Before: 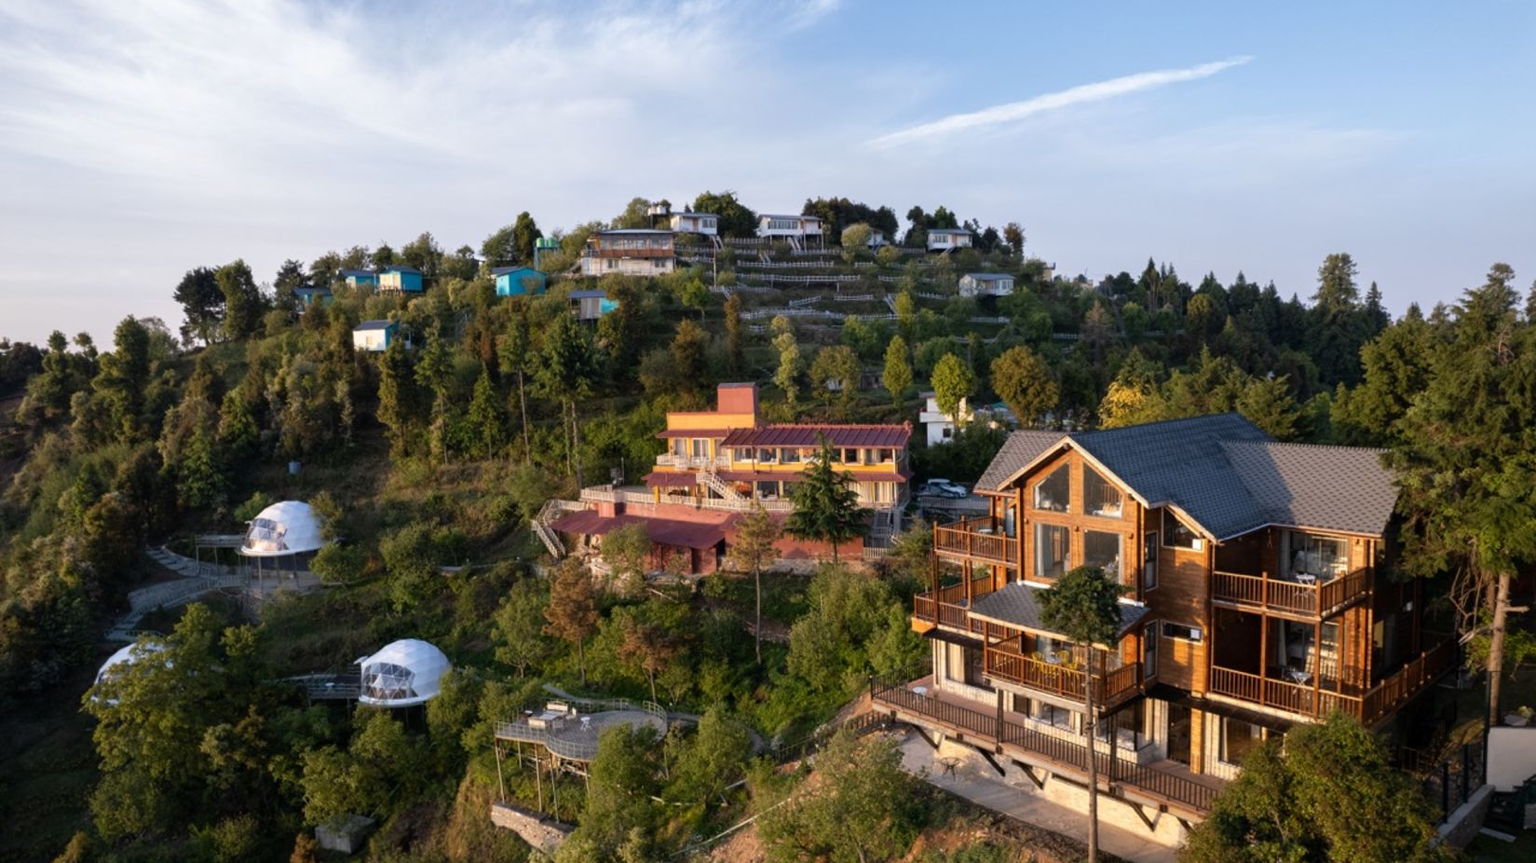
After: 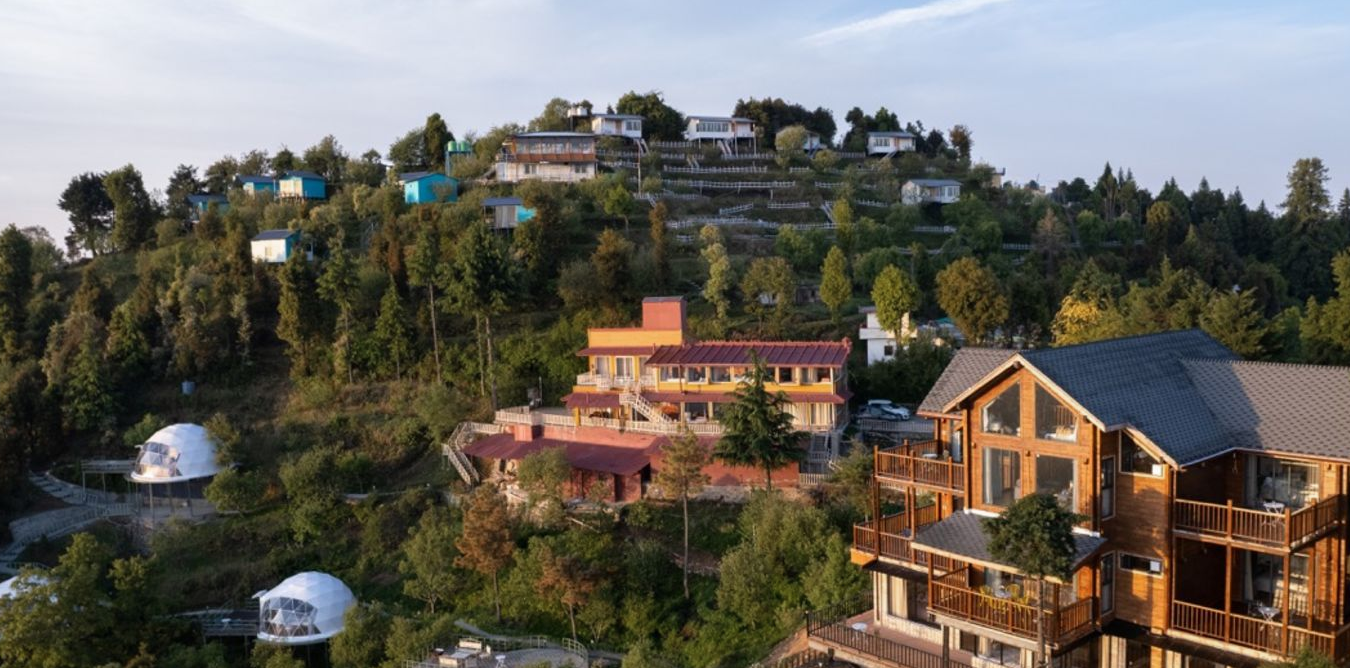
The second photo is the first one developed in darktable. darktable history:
color zones: curves: ch0 [(0, 0.5) (0.143, 0.5) (0.286, 0.456) (0.429, 0.5) (0.571, 0.5) (0.714, 0.5) (0.857, 0.5) (1, 0.5)]; ch1 [(0, 0.5) (0.143, 0.5) (0.286, 0.422) (0.429, 0.5) (0.571, 0.5) (0.714, 0.5) (0.857, 0.5) (1, 0.5)]
crop: left 7.766%, top 12.345%, right 10.349%, bottom 15.419%
